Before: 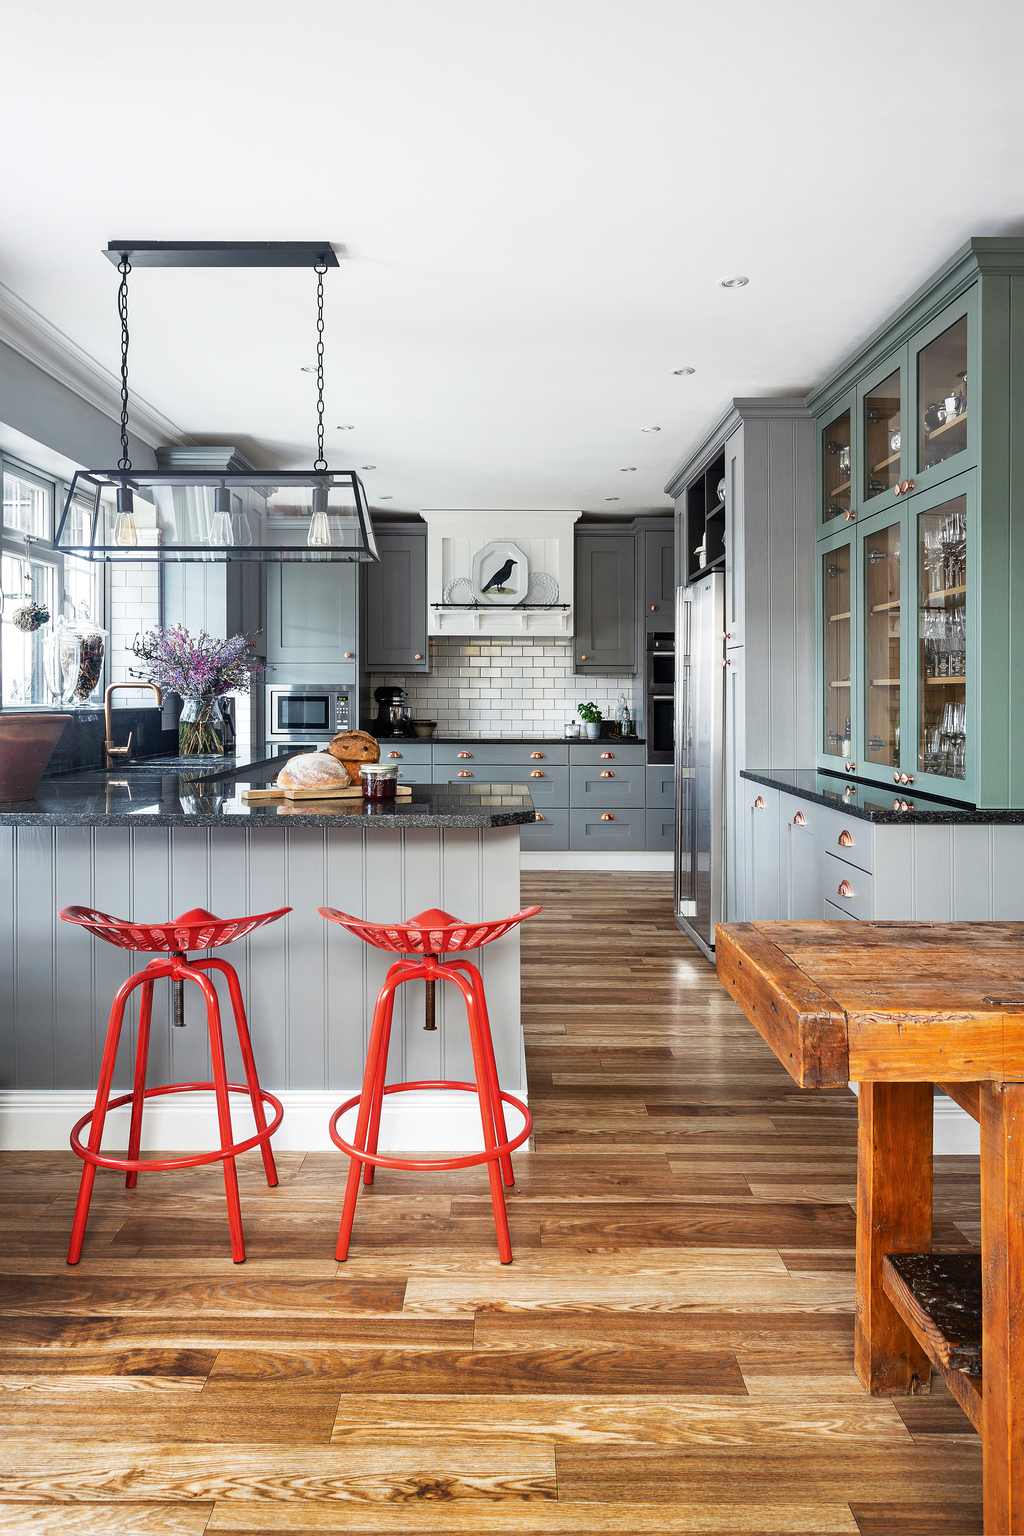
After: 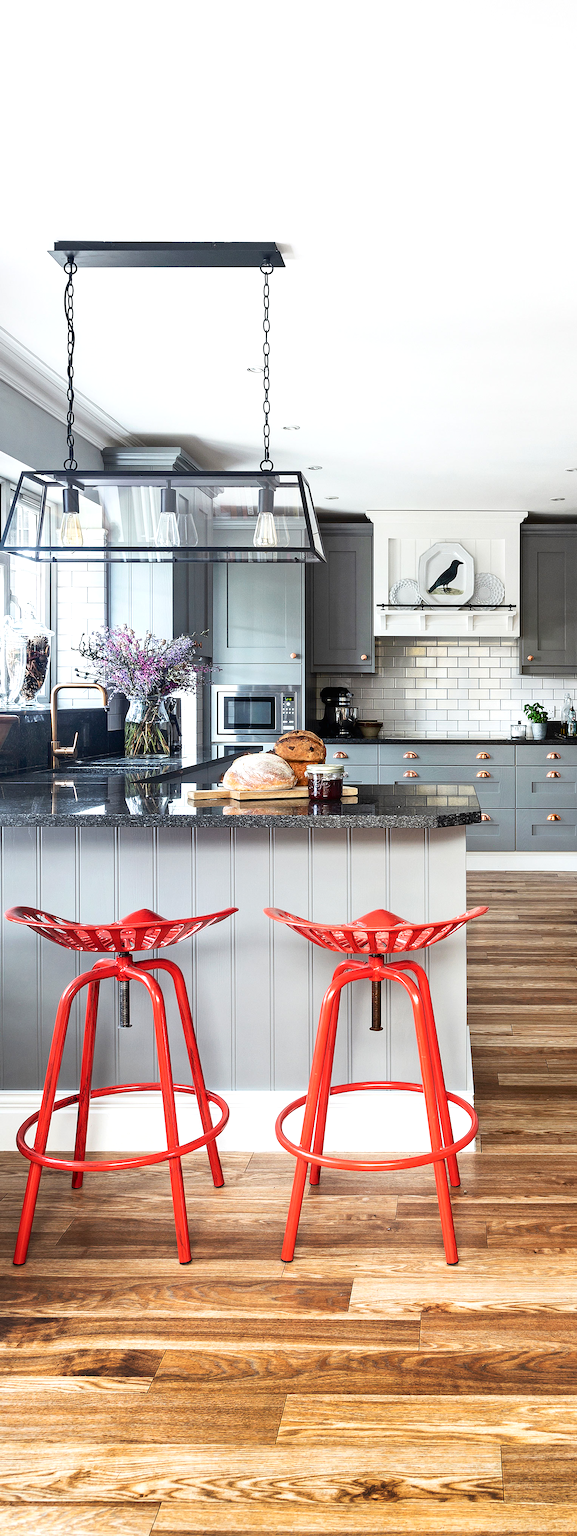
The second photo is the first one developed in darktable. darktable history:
crop: left 5.323%, right 38.239%
contrast brightness saturation: contrast 0.141
exposure: exposure 0.299 EV, compensate highlight preservation false
